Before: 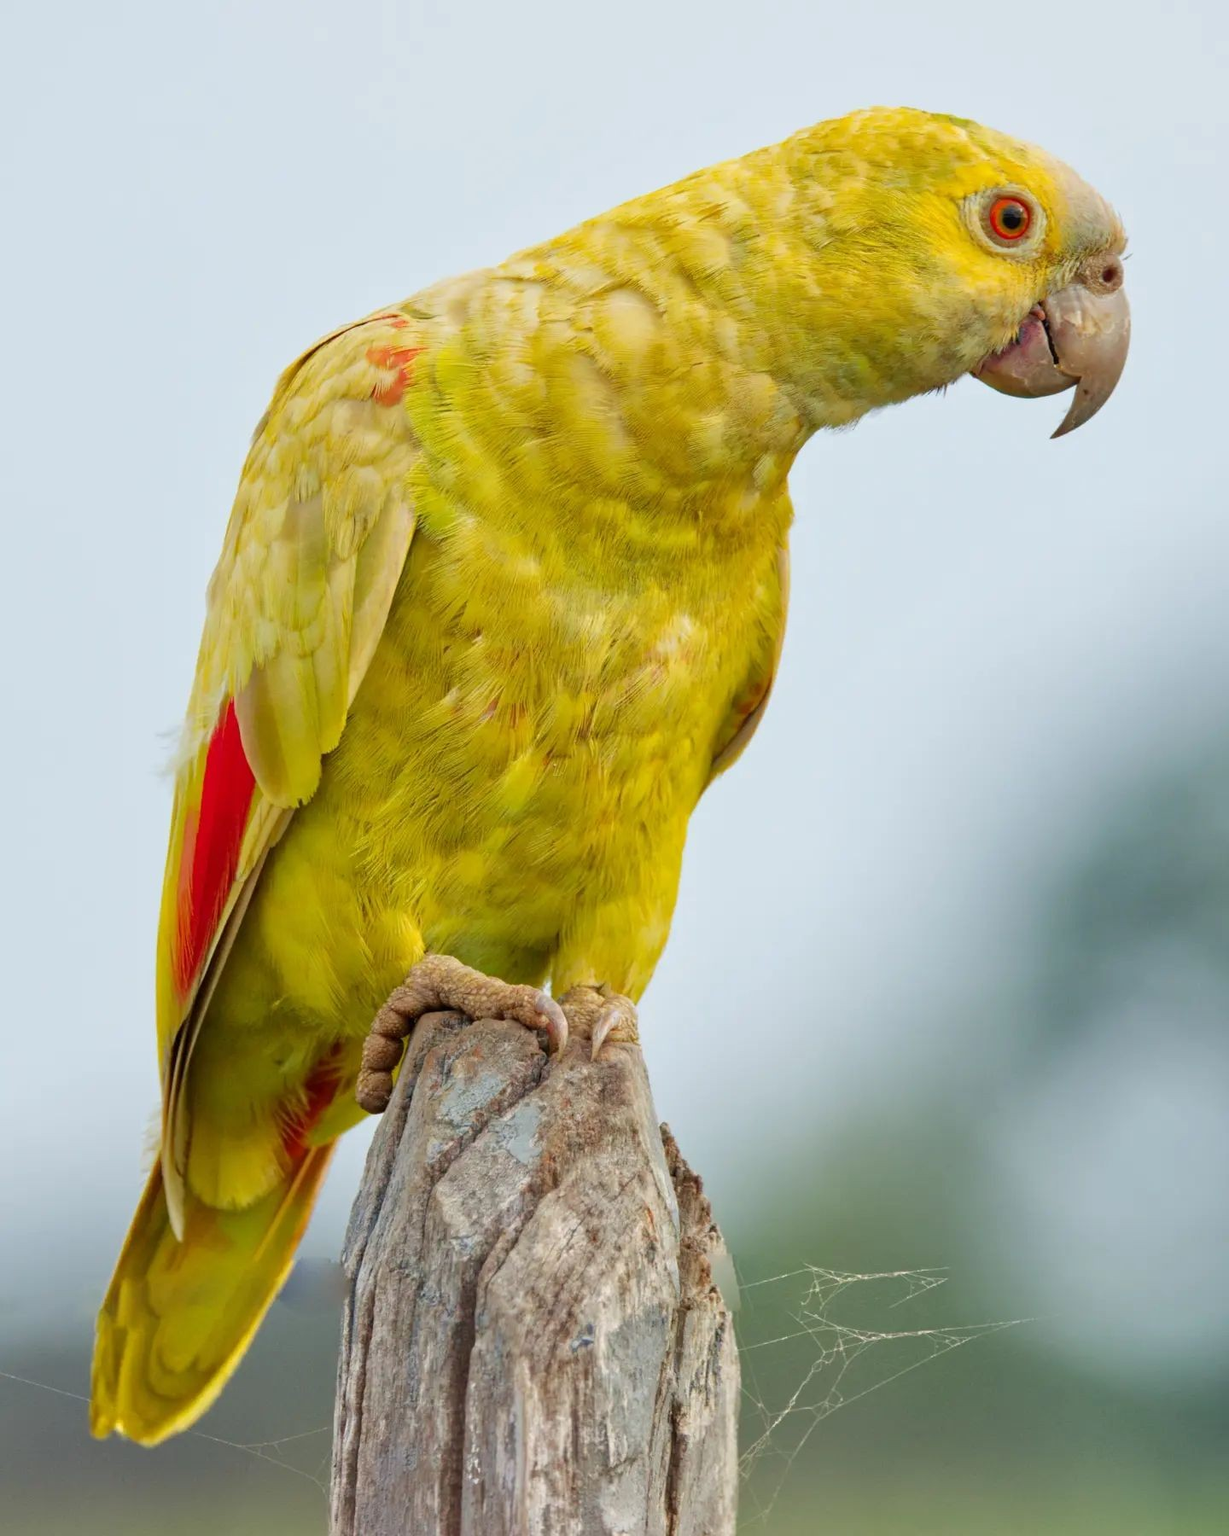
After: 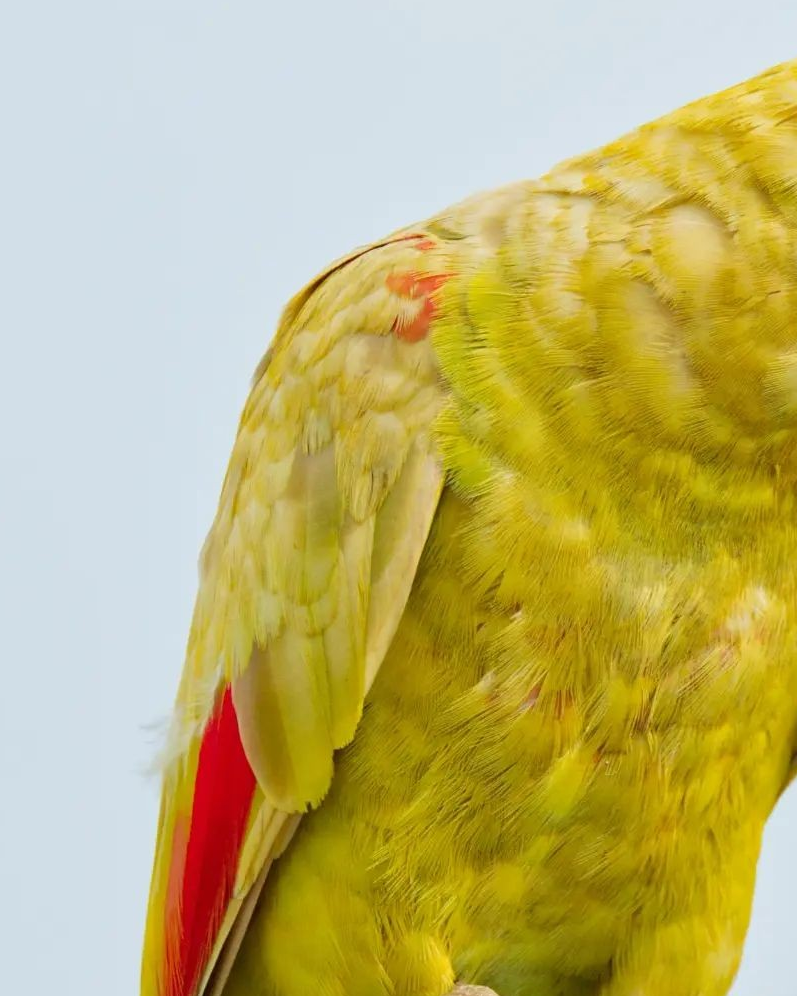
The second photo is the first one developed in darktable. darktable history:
crop and rotate: left 3.042%, top 7.489%, right 41.581%, bottom 37.16%
